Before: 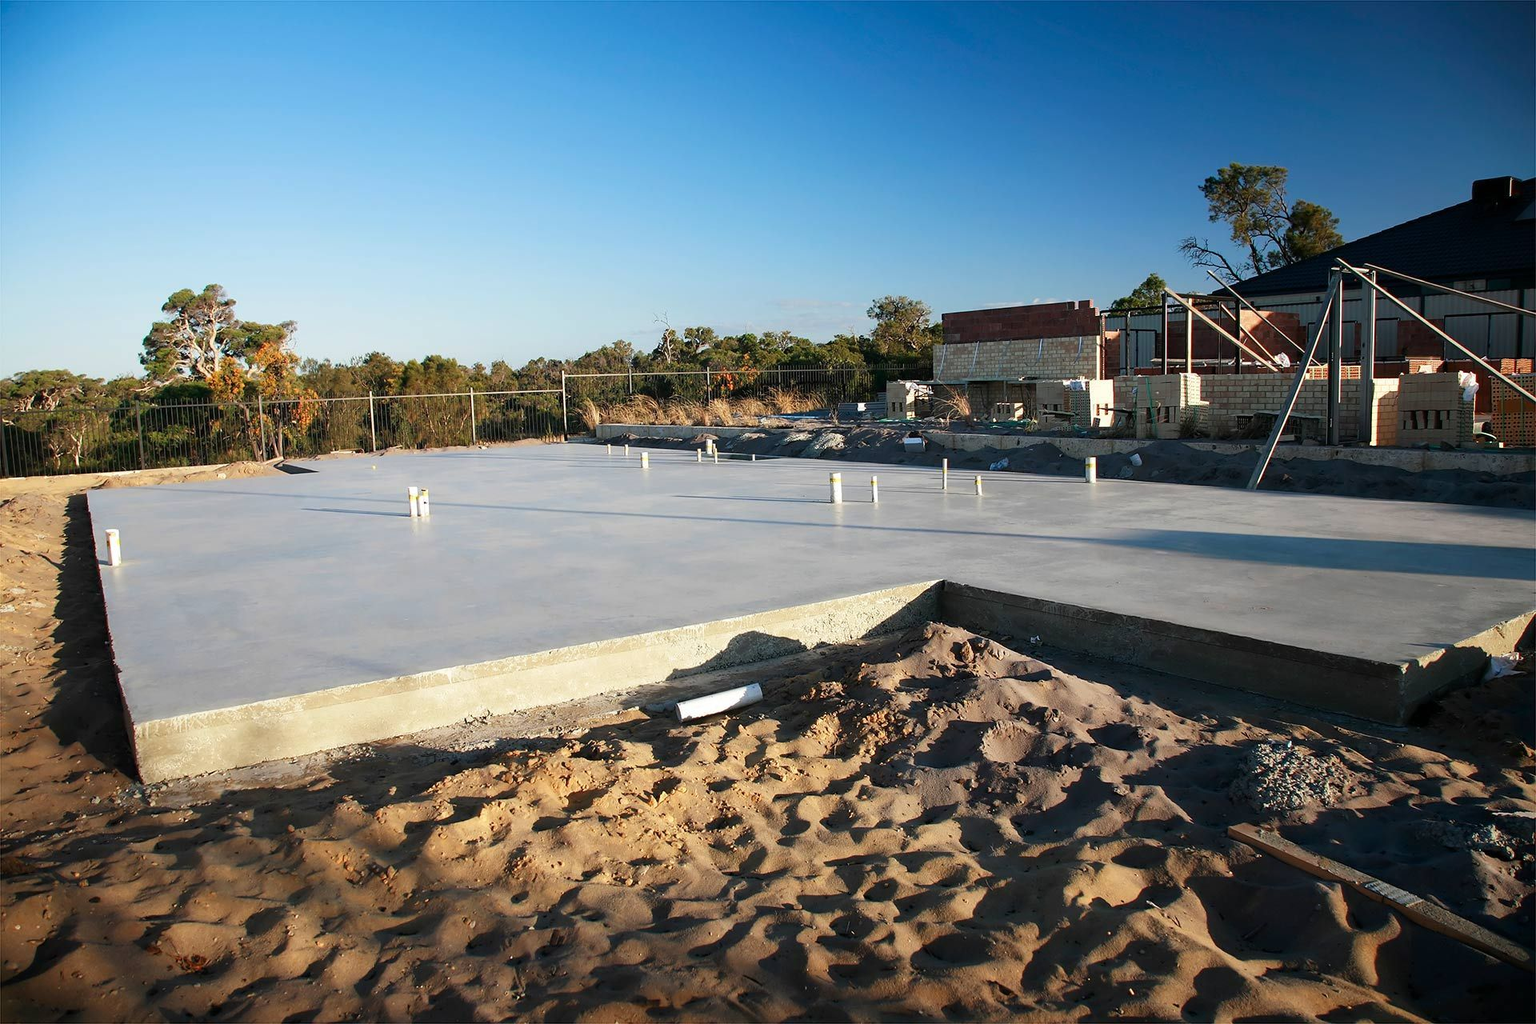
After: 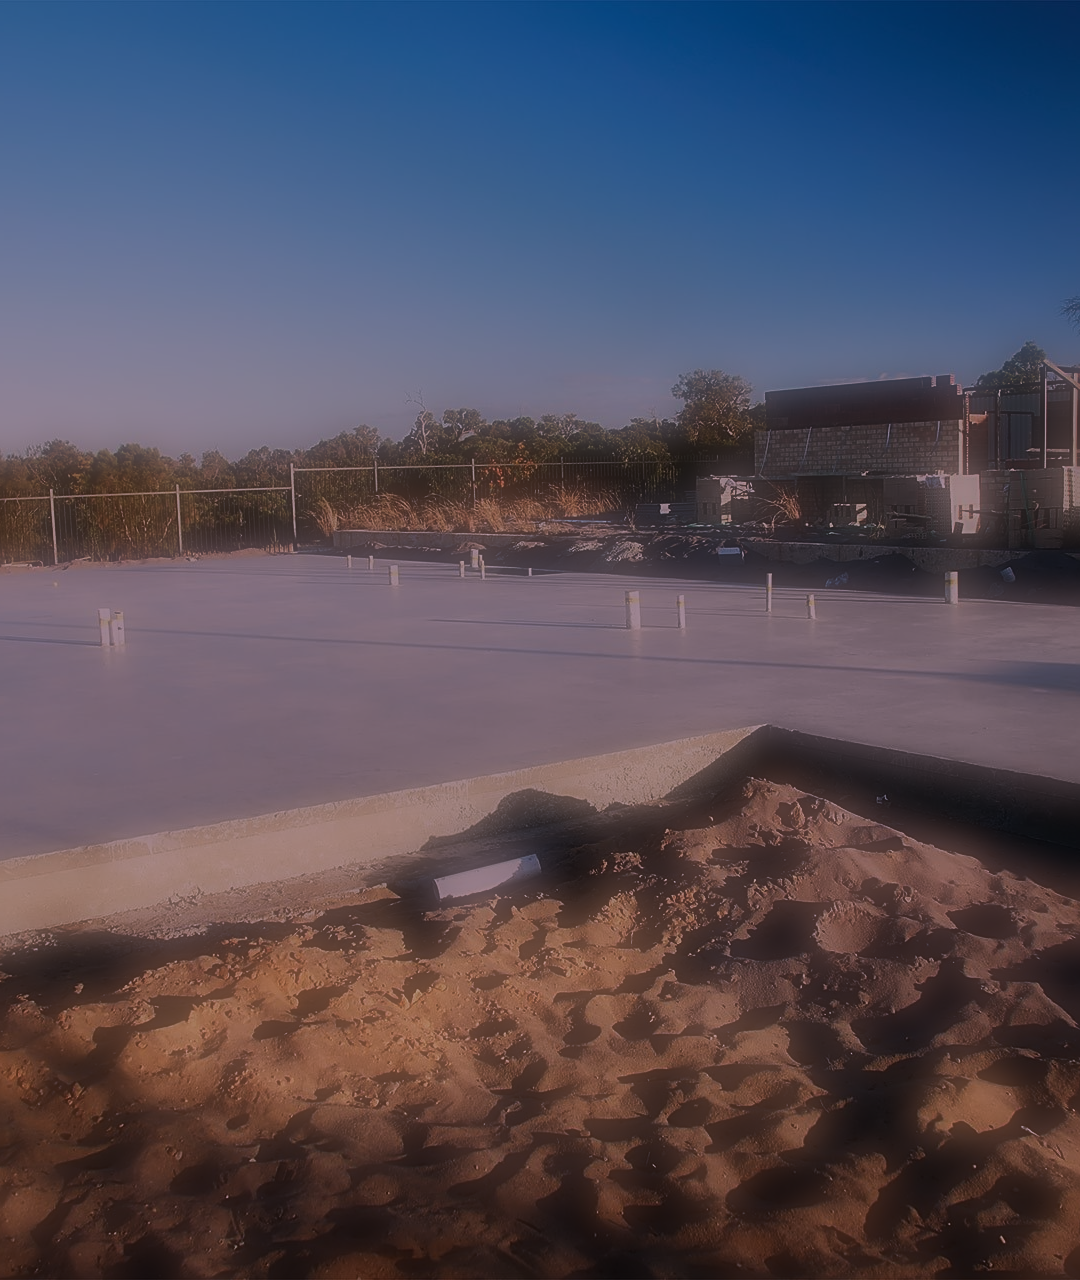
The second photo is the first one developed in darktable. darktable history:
sharpen: on, module defaults
crop: left 21.496%, right 22.254%
tone equalizer: -8 EV -2 EV, -7 EV -2 EV, -6 EV -2 EV, -5 EV -2 EV, -4 EV -2 EV, -3 EV -2 EV, -2 EV -2 EV, -1 EV -1.63 EV, +0 EV -2 EV
soften: on, module defaults
white balance: red 1.188, blue 1.11
